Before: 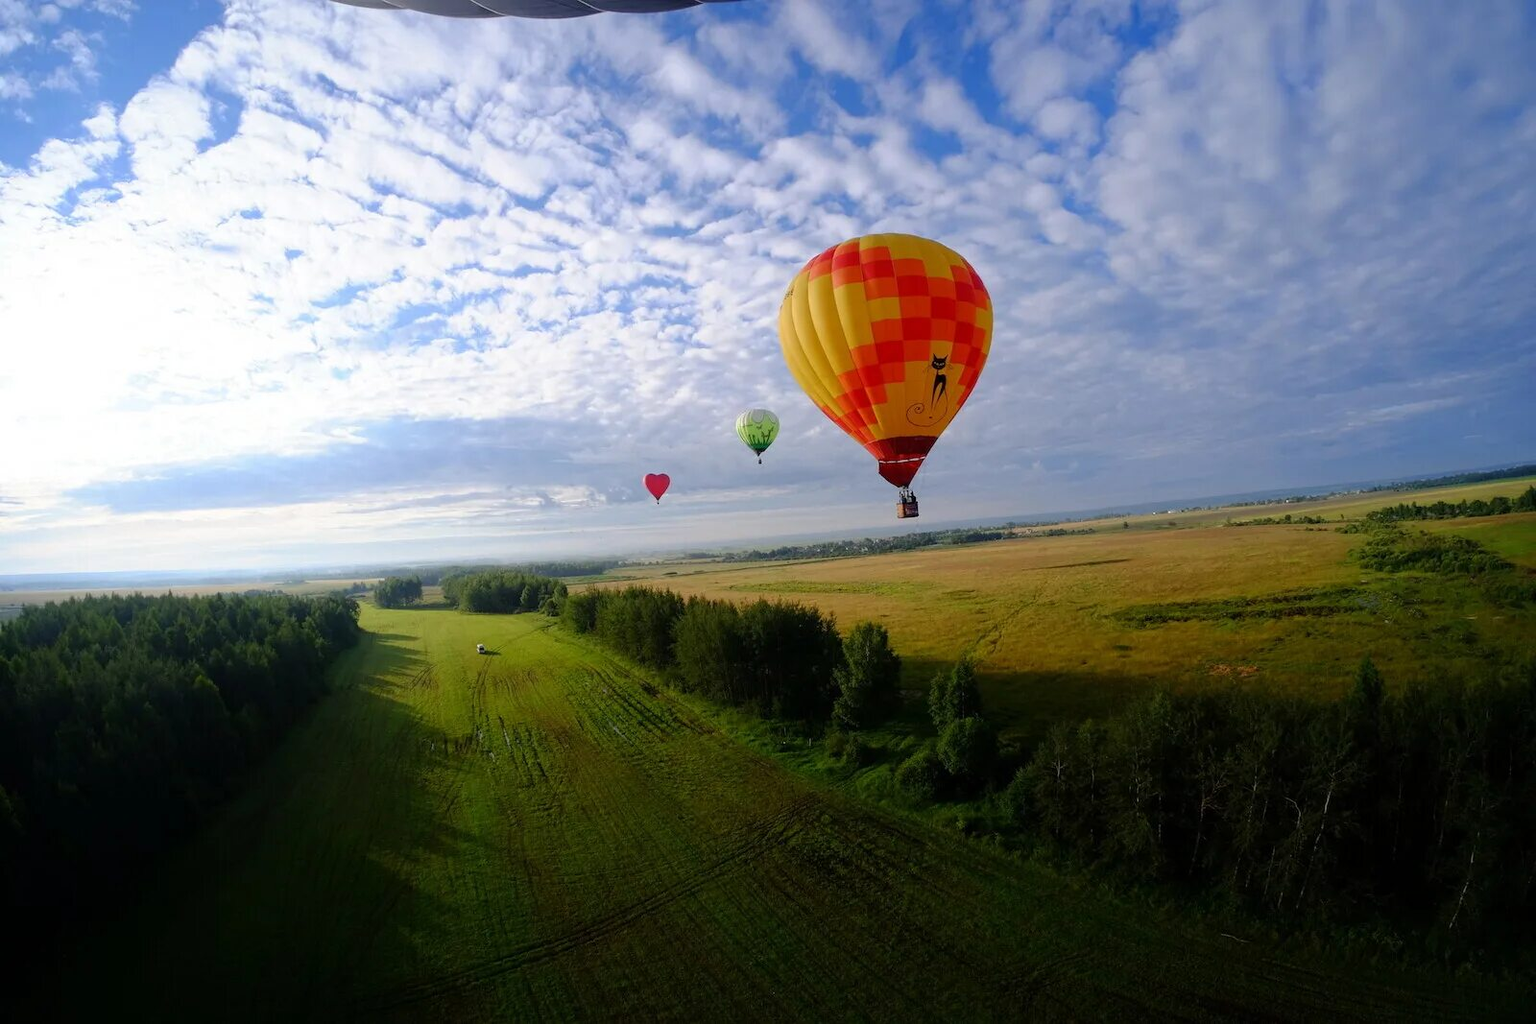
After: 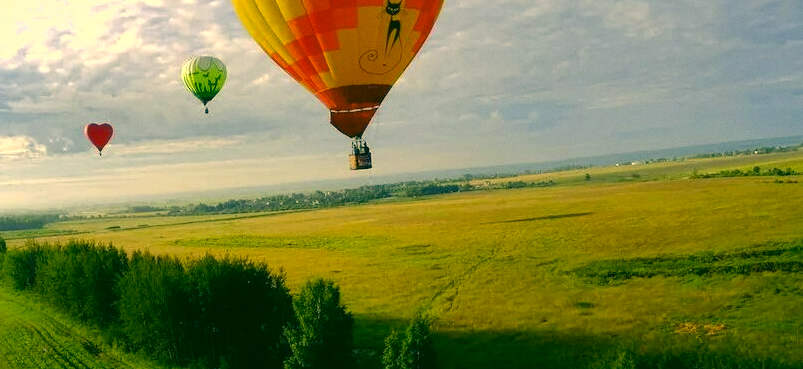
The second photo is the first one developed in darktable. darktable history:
shadows and highlights: shadows 60, highlights -60.23, soften with gaussian
exposure: exposure 0.6 EV, compensate highlight preservation false
contrast equalizer: y [[0.5, 0.488, 0.462, 0.461, 0.491, 0.5], [0.5 ×6], [0.5 ×6], [0 ×6], [0 ×6]]
grain: coarseness 0.09 ISO, strength 10%
color correction: highlights a* 5.62, highlights b* 33.57, shadows a* -25.86, shadows b* 4.02
crop: left 36.607%, top 34.735%, right 13.146%, bottom 30.611%
